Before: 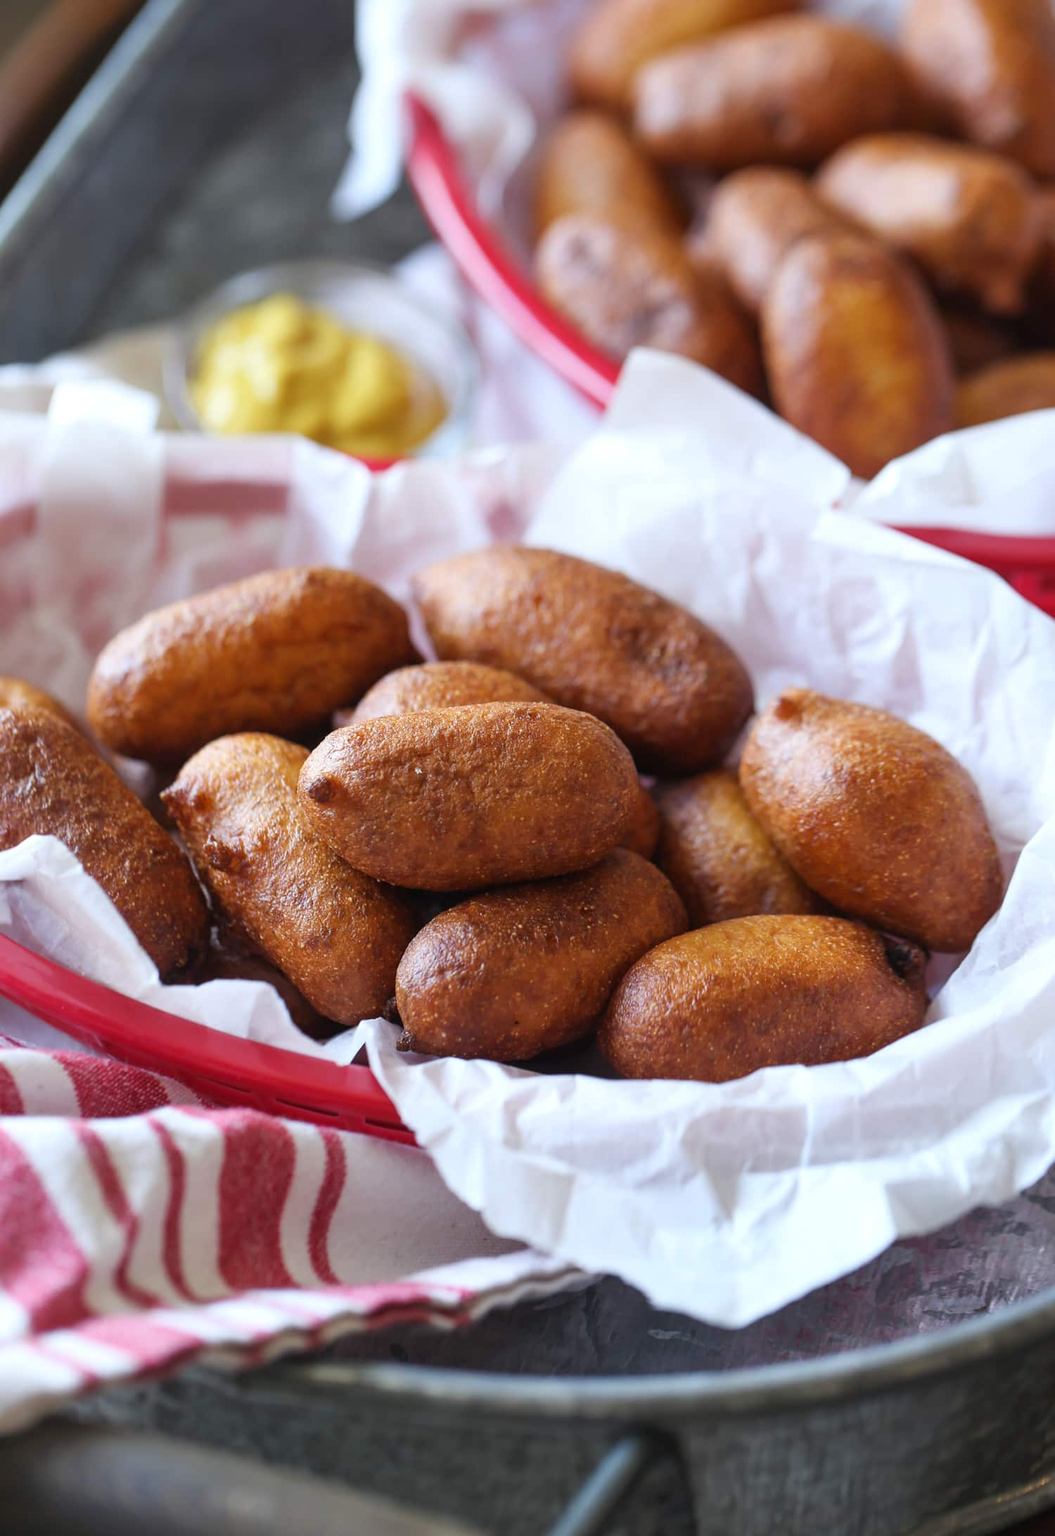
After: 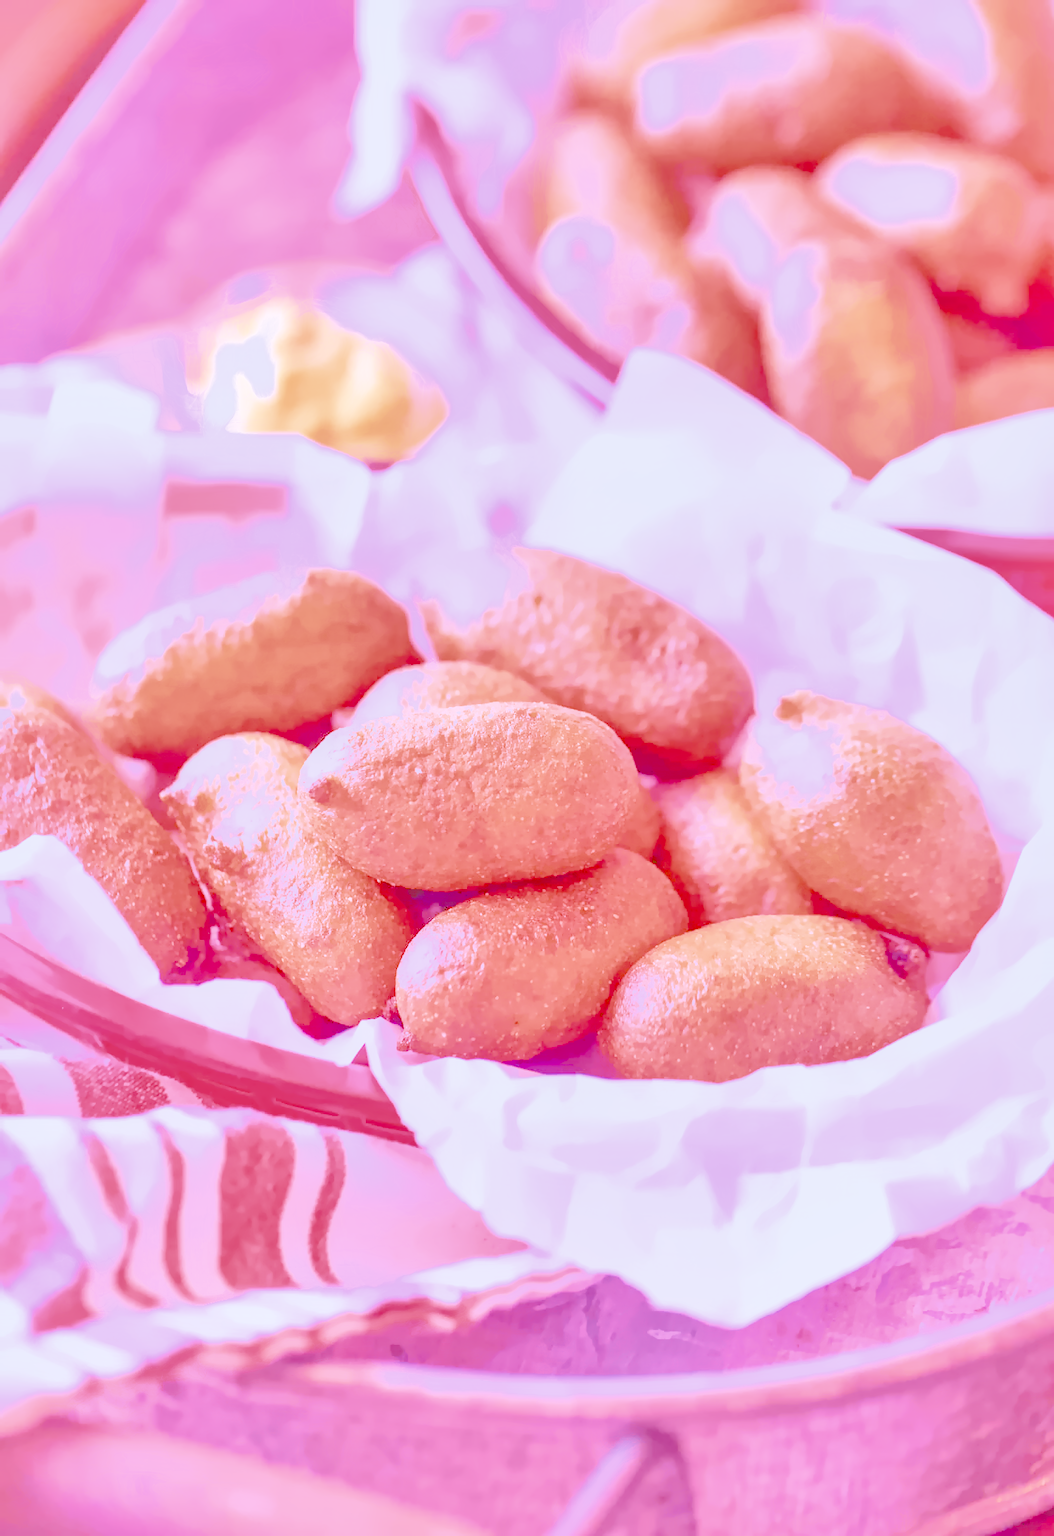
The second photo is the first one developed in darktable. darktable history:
local contrast: on, module defaults
color calibration: illuminant as shot in camera, x 0.358, y 0.373, temperature 4628.91 K
color balance rgb: linear chroma grading › shadows 10%, linear chroma grading › highlights 10%, linear chroma grading › global chroma 15%, linear chroma grading › mid-tones 15%, perceptual saturation grading › global saturation 40%, perceptual saturation grading › highlights -25%, perceptual saturation grading › mid-tones 35%, perceptual saturation grading › shadows 35%, perceptual brilliance grading › global brilliance 11.29%, global vibrance 11.29%
denoise (profiled): preserve shadows 1.52, scattering 0.002, a [-1, 0, 0], compensate highlight preservation false
exposure: black level correction 0, exposure 1.675 EV, compensate exposure bias true, compensate highlight preservation false
haze removal: compatibility mode true, adaptive false
highlight reconstruction: on, module defaults
hot pixels: on, module defaults
lens correction: scale 1, crop 1, focal 16, aperture 5.6, distance 1000, camera "Canon EOS RP", lens "Canon RF 16mm F2.8 STM"
shadows and highlights: on, module defaults
white balance: red 2.229, blue 1.46
tone equalizer: on, module defaults
velvia: on, module defaults
filmic rgb: black relative exposure -3.21 EV, white relative exposure 7.02 EV, hardness 1.46, contrast 1.35
